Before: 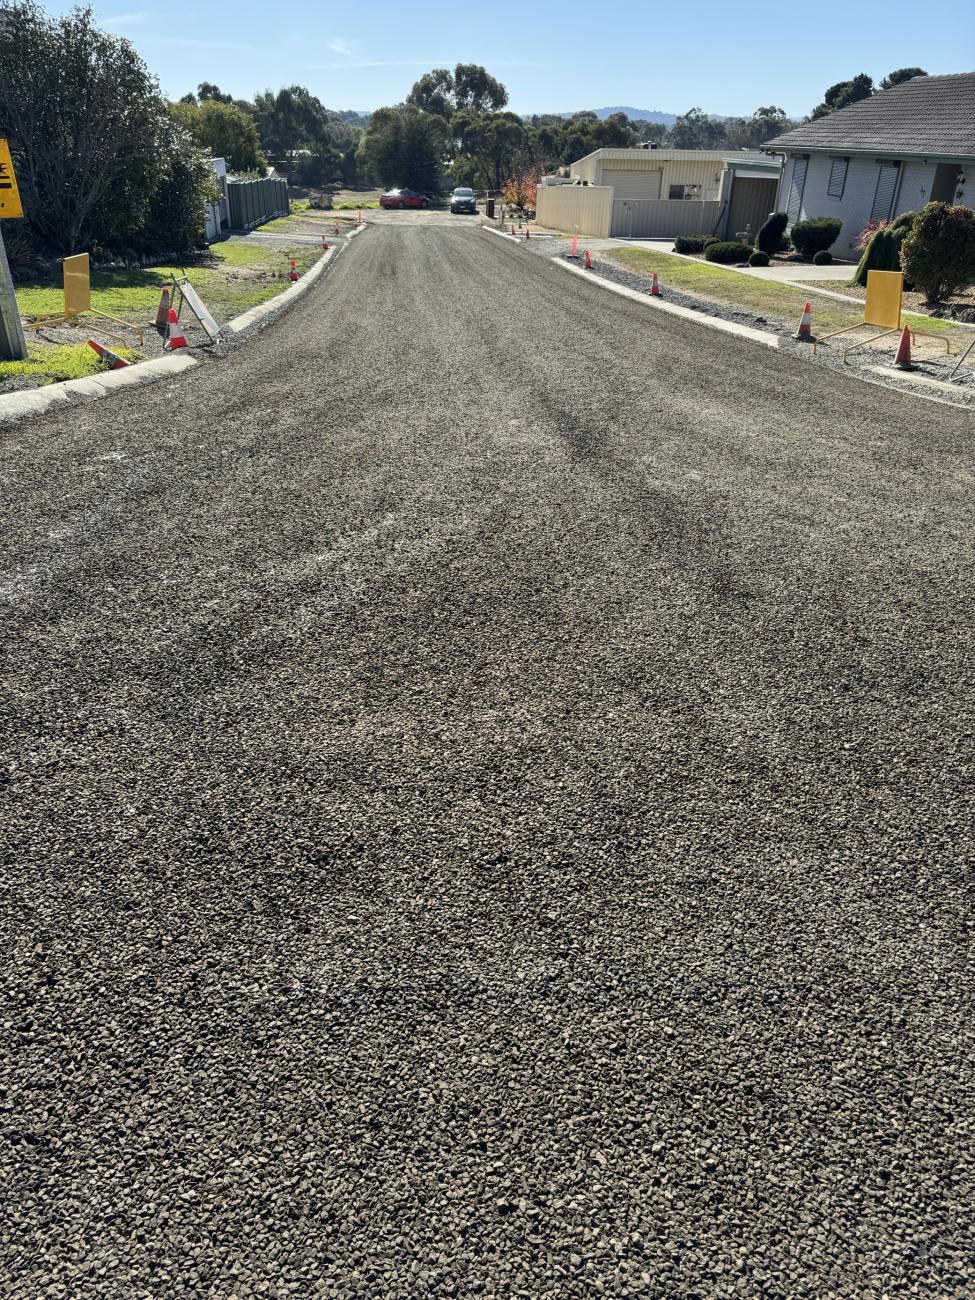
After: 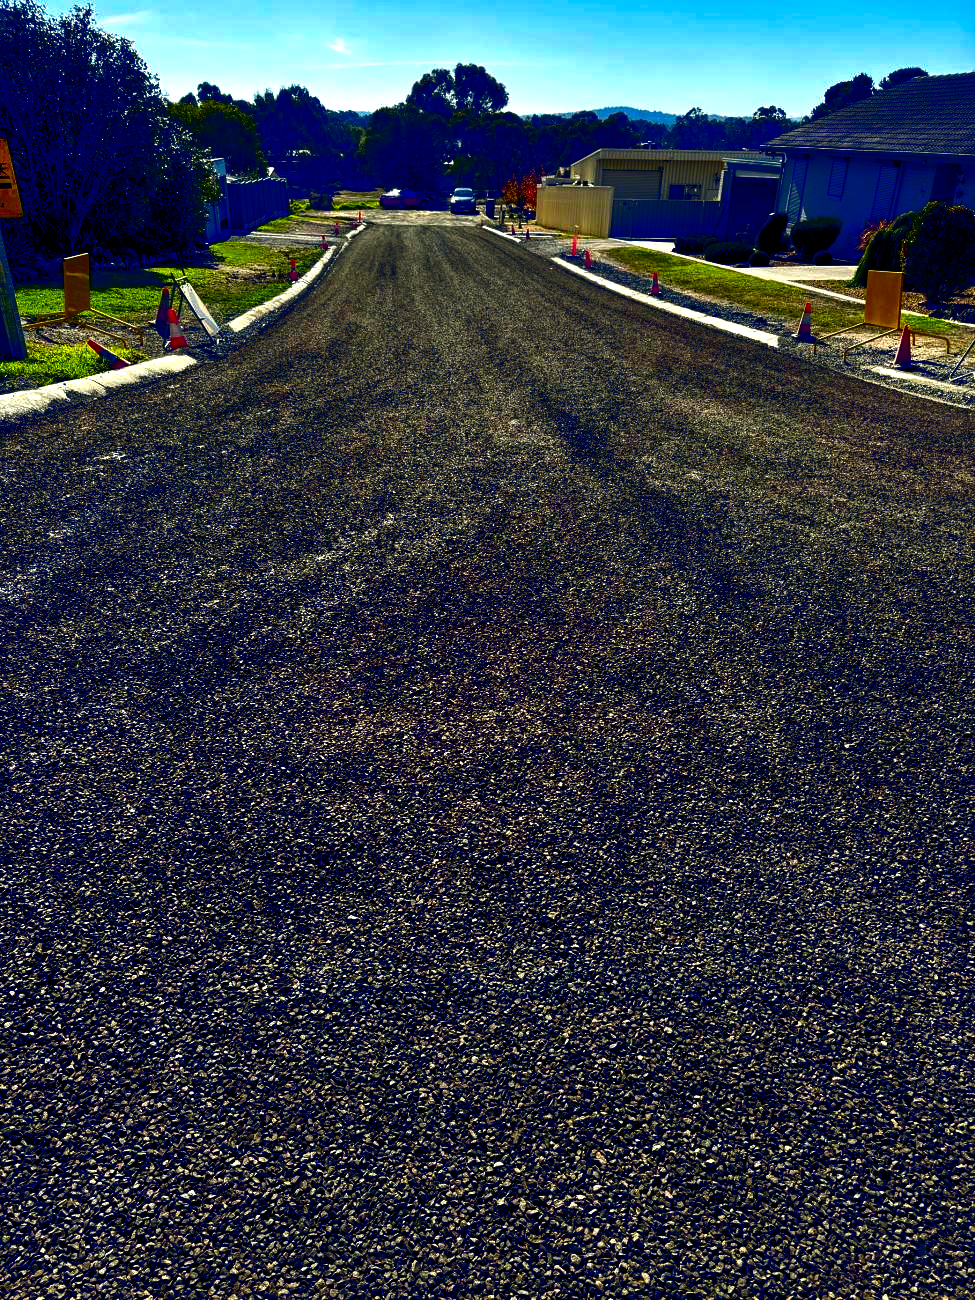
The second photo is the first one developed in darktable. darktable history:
tone equalizer: -8 EV -0.417 EV, -7 EV -0.389 EV, -6 EV -0.333 EV, -5 EV -0.222 EV, -3 EV 0.222 EV, -2 EV 0.333 EV, -1 EV 0.389 EV, +0 EV 0.417 EV, edges refinement/feathering 500, mask exposure compensation -1.57 EV, preserve details no
color balance rgb: shadows lift › luminance -28.76%, shadows lift › chroma 15%, shadows lift › hue 270°, power › chroma 1%, power › hue 255°, highlights gain › luminance 7.14%, highlights gain › chroma 2%, highlights gain › hue 90°, global offset › luminance -0.29%, global offset › hue 260°, perceptual saturation grading › global saturation 20%, perceptual saturation grading › highlights -13.92%, perceptual saturation grading › shadows 50%
contrast brightness saturation: brightness -1, saturation 1
